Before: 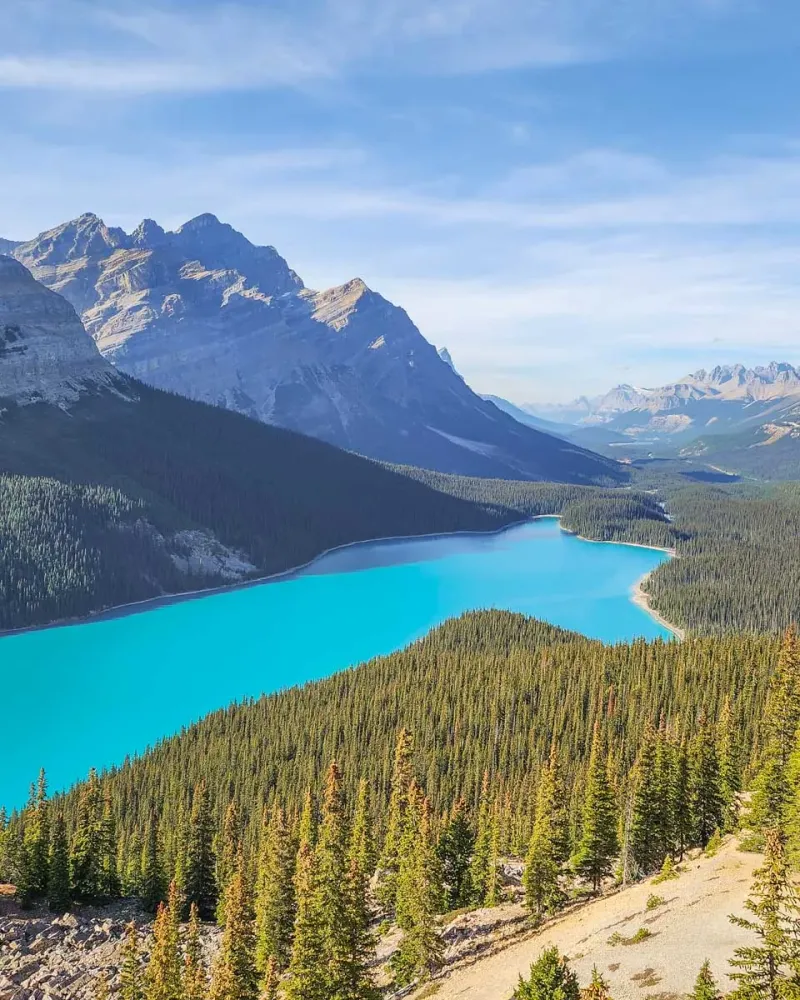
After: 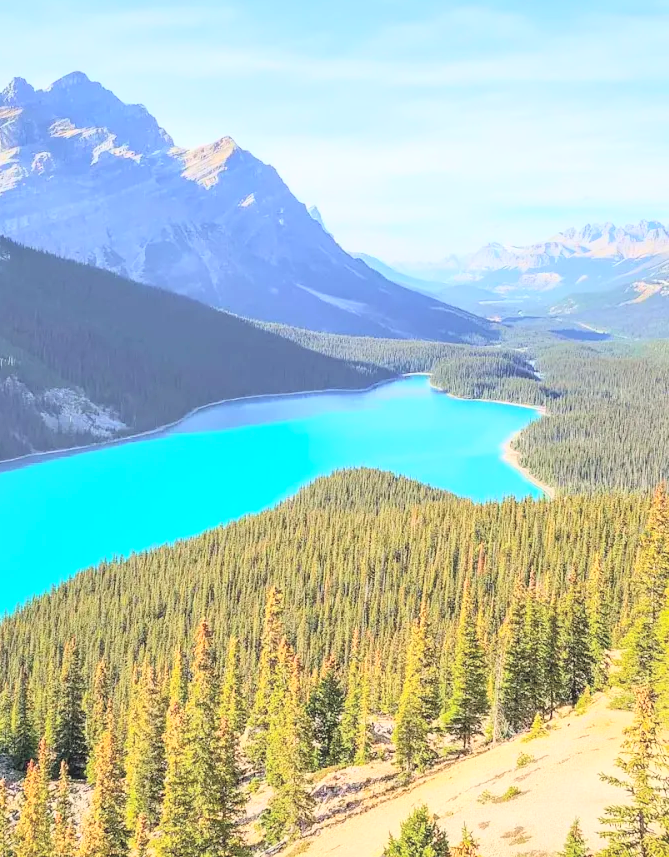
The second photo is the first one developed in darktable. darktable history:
crop: left 16.315%, top 14.246%
contrast brightness saturation: contrast 0.2, brightness 0.16, saturation 0.22
global tonemap: drago (0.7, 100)
